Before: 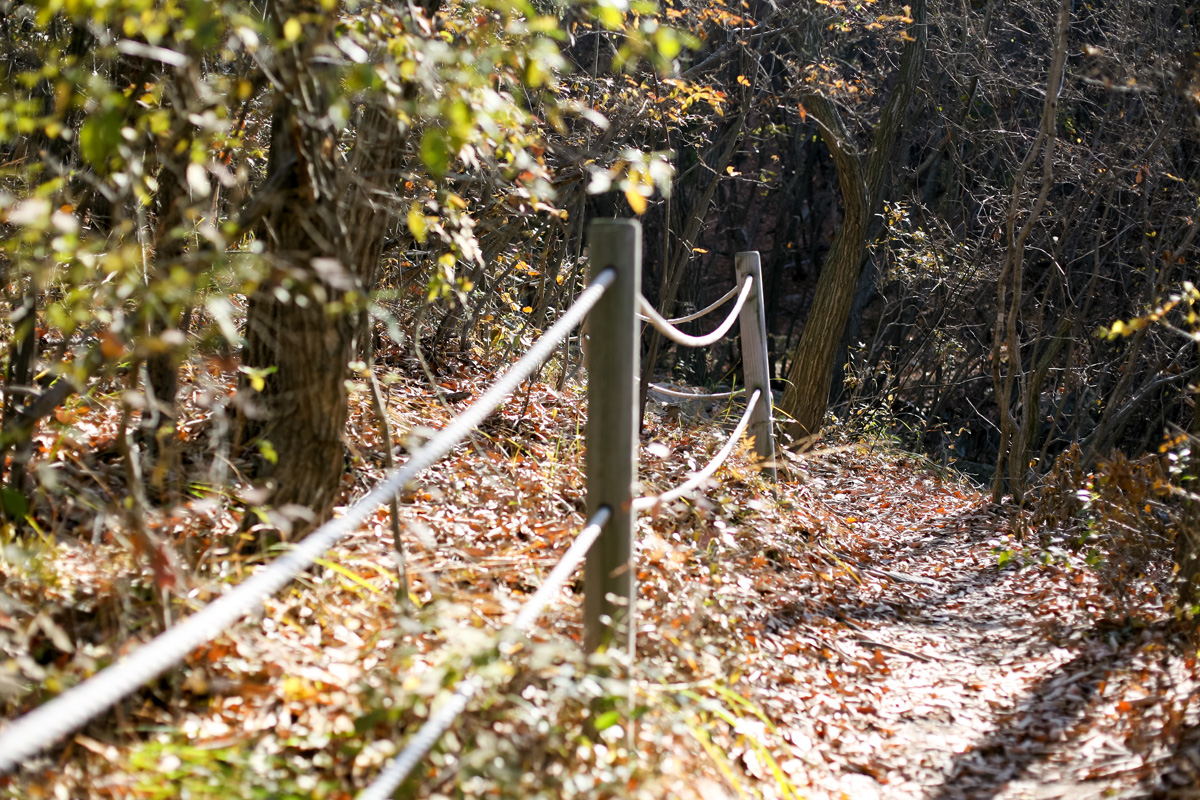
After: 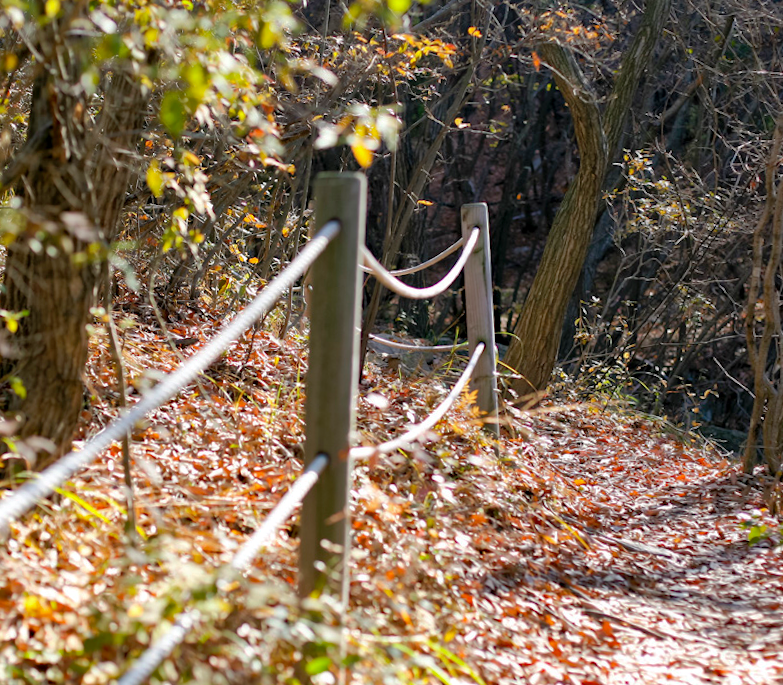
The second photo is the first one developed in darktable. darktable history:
rotate and perspective: rotation 1.69°, lens shift (vertical) -0.023, lens shift (horizontal) -0.291, crop left 0.025, crop right 0.988, crop top 0.092, crop bottom 0.842
crop and rotate: left 15.055%, right 18.278%
haze removal: compatibility mode true, adaptive false
shadows and highlights: on, module defaults
